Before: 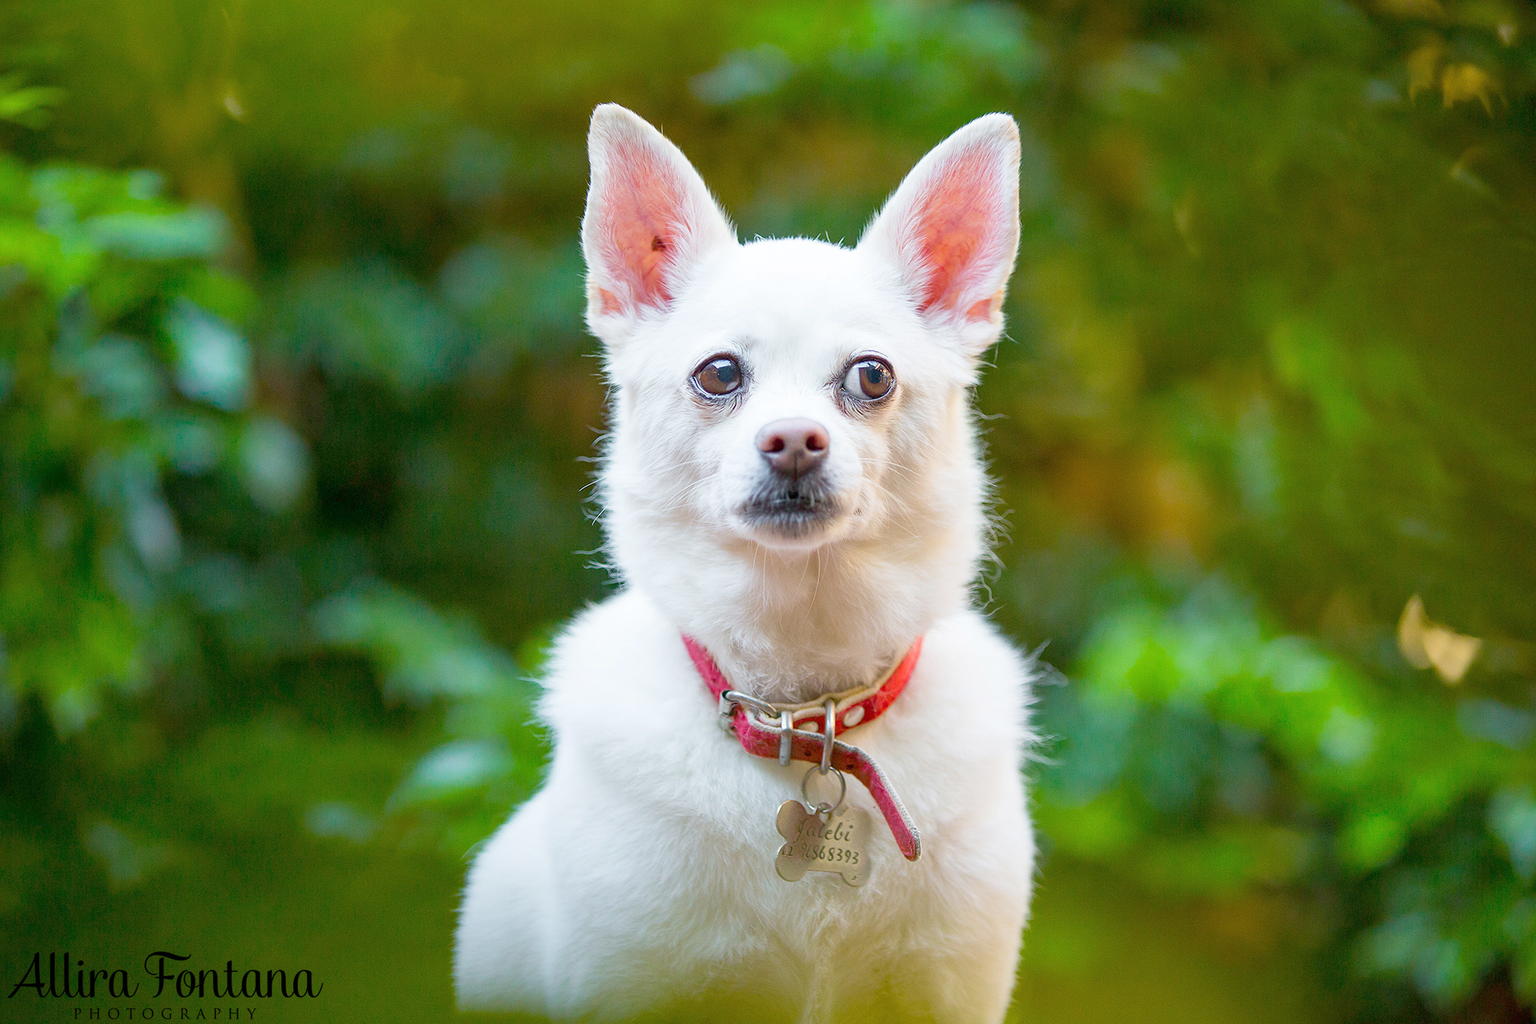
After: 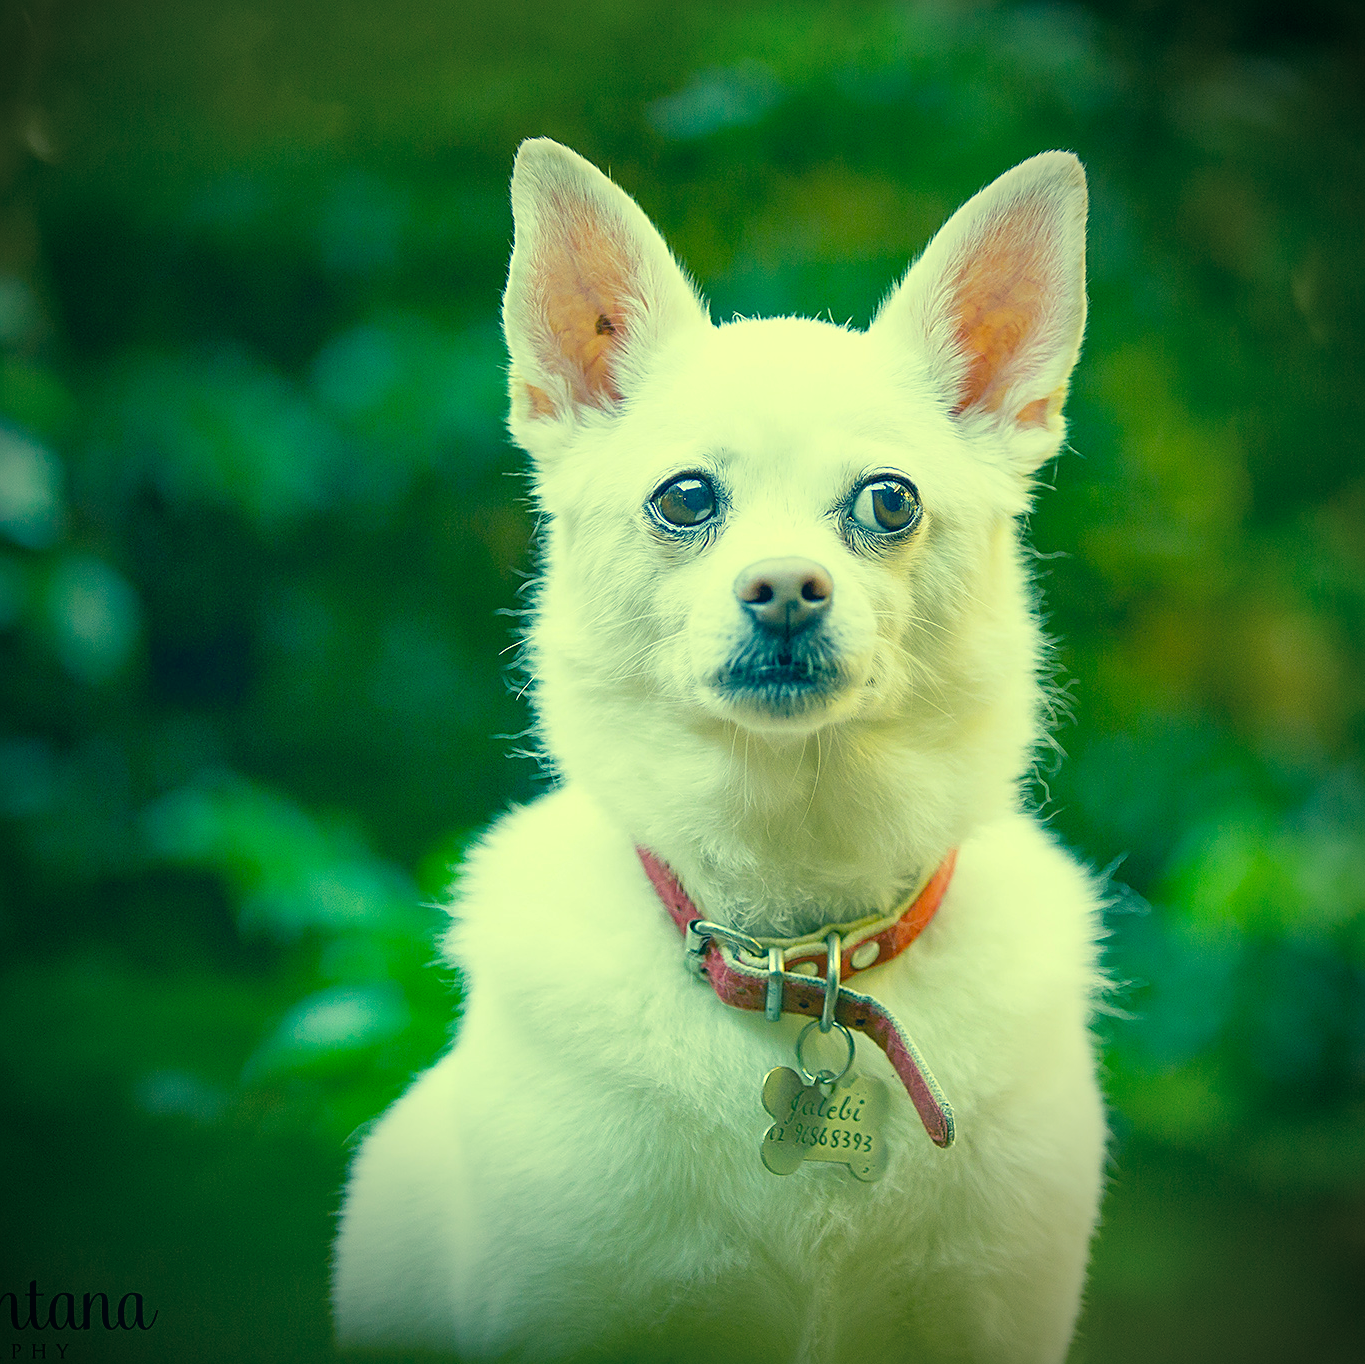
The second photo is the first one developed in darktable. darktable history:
color correction: highlights a* -15.58, highlights b* 40, shadows a* -40, shadows b* -26.18
sharpen: on, module defaults
crop and rotate: left 13.342%, right 19.991%
vignetting: fall-off start 67.5%, fall-off radius 67.23%, brightness -0.813, automatic ratio true
